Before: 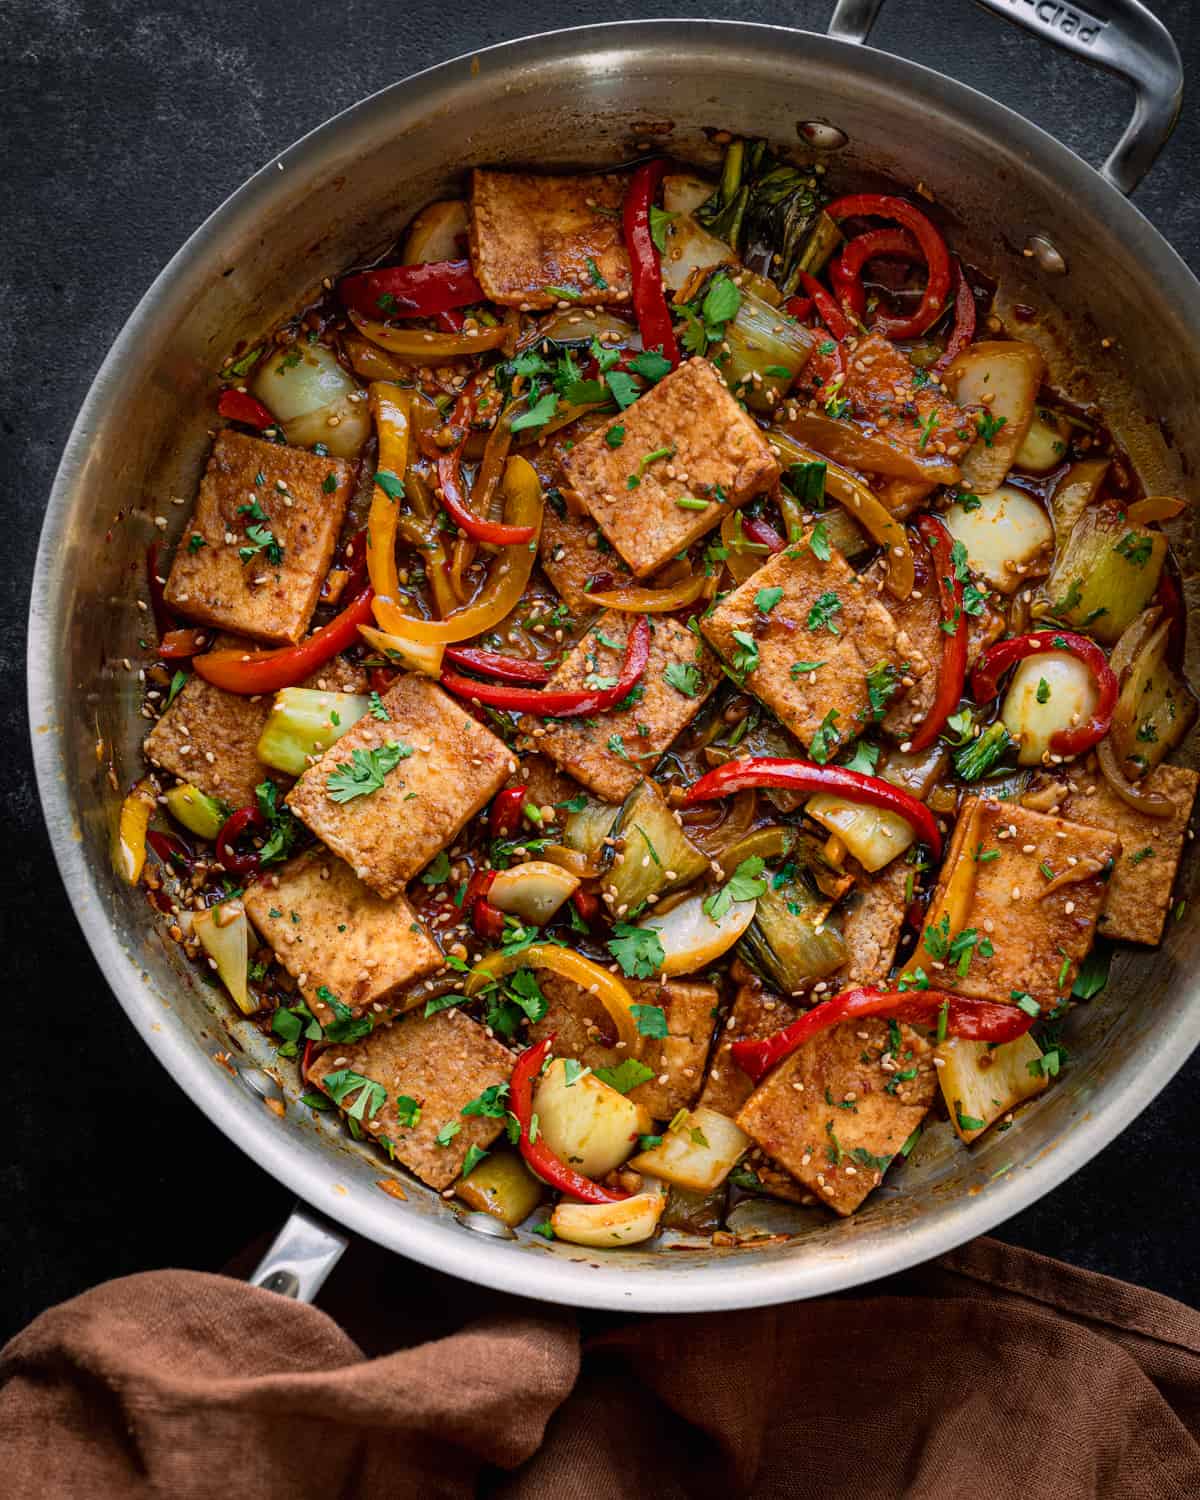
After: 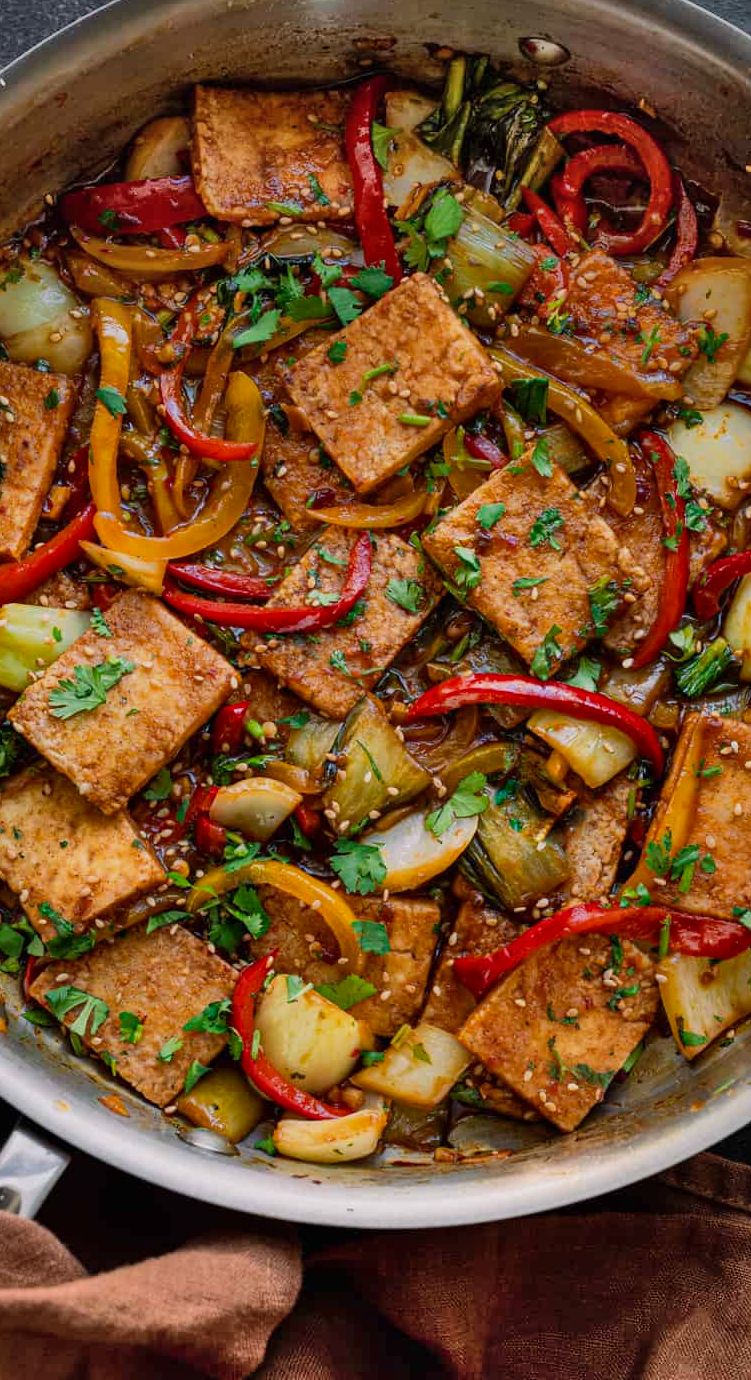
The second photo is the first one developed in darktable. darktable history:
crop and rotate: left 23.209%, top 5.634%, right 14.198%, bottom 2.342%
shadows and highlights: shadows 82.37, white point adjustment -8.91, highlights -61.39, soften with gaussian
